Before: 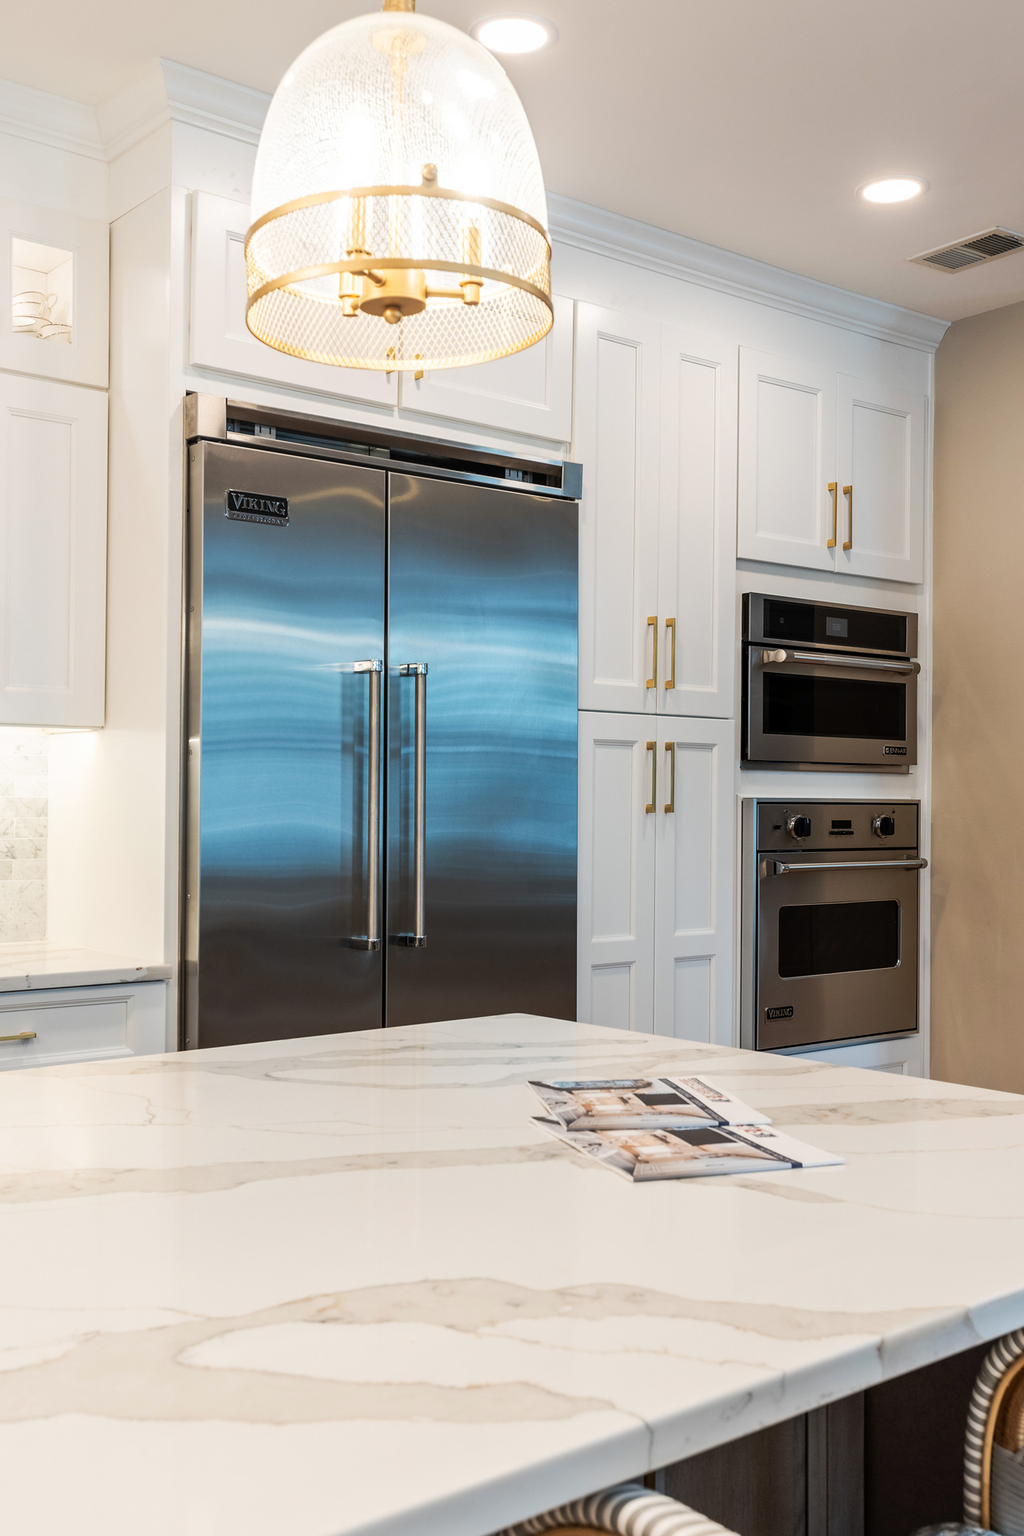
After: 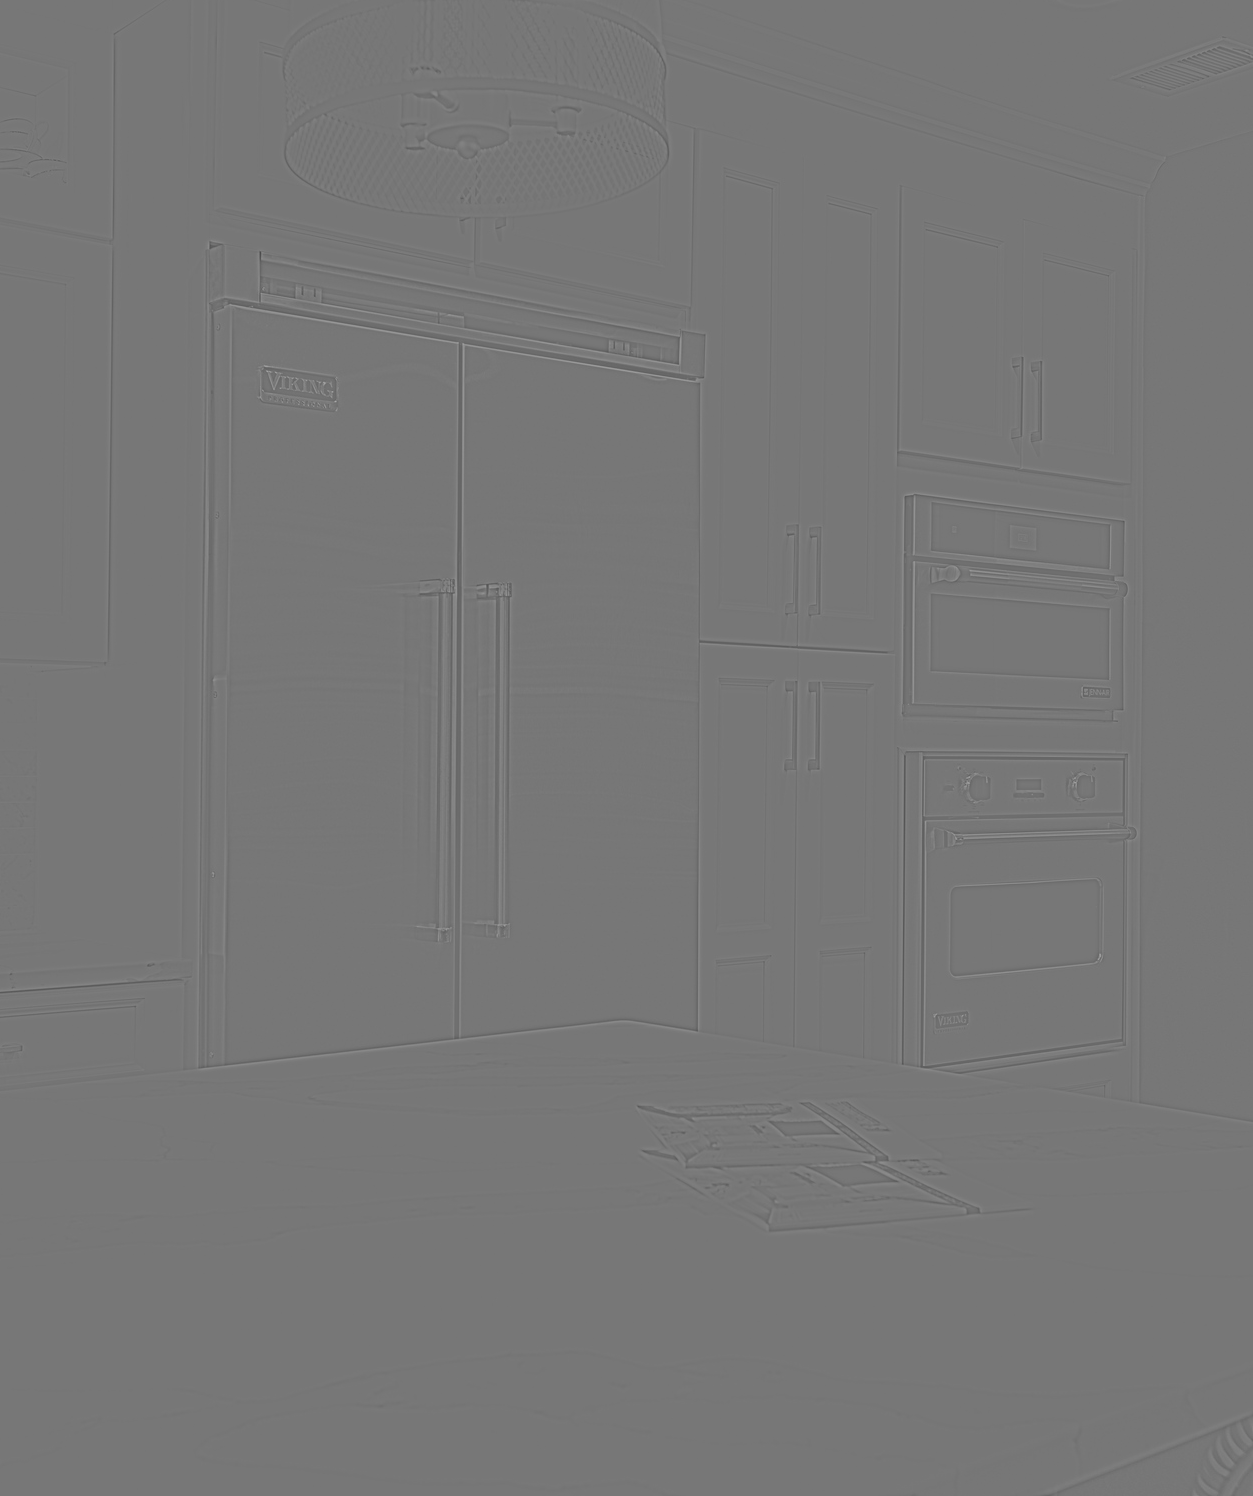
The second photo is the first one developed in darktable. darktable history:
highpass: sharpness 6%, contrast boost 7.63%
monochrome: on, module defaults
crop and rotate: left 1.814%, top 12.818%, right 0.25%, bottom 9.225%
